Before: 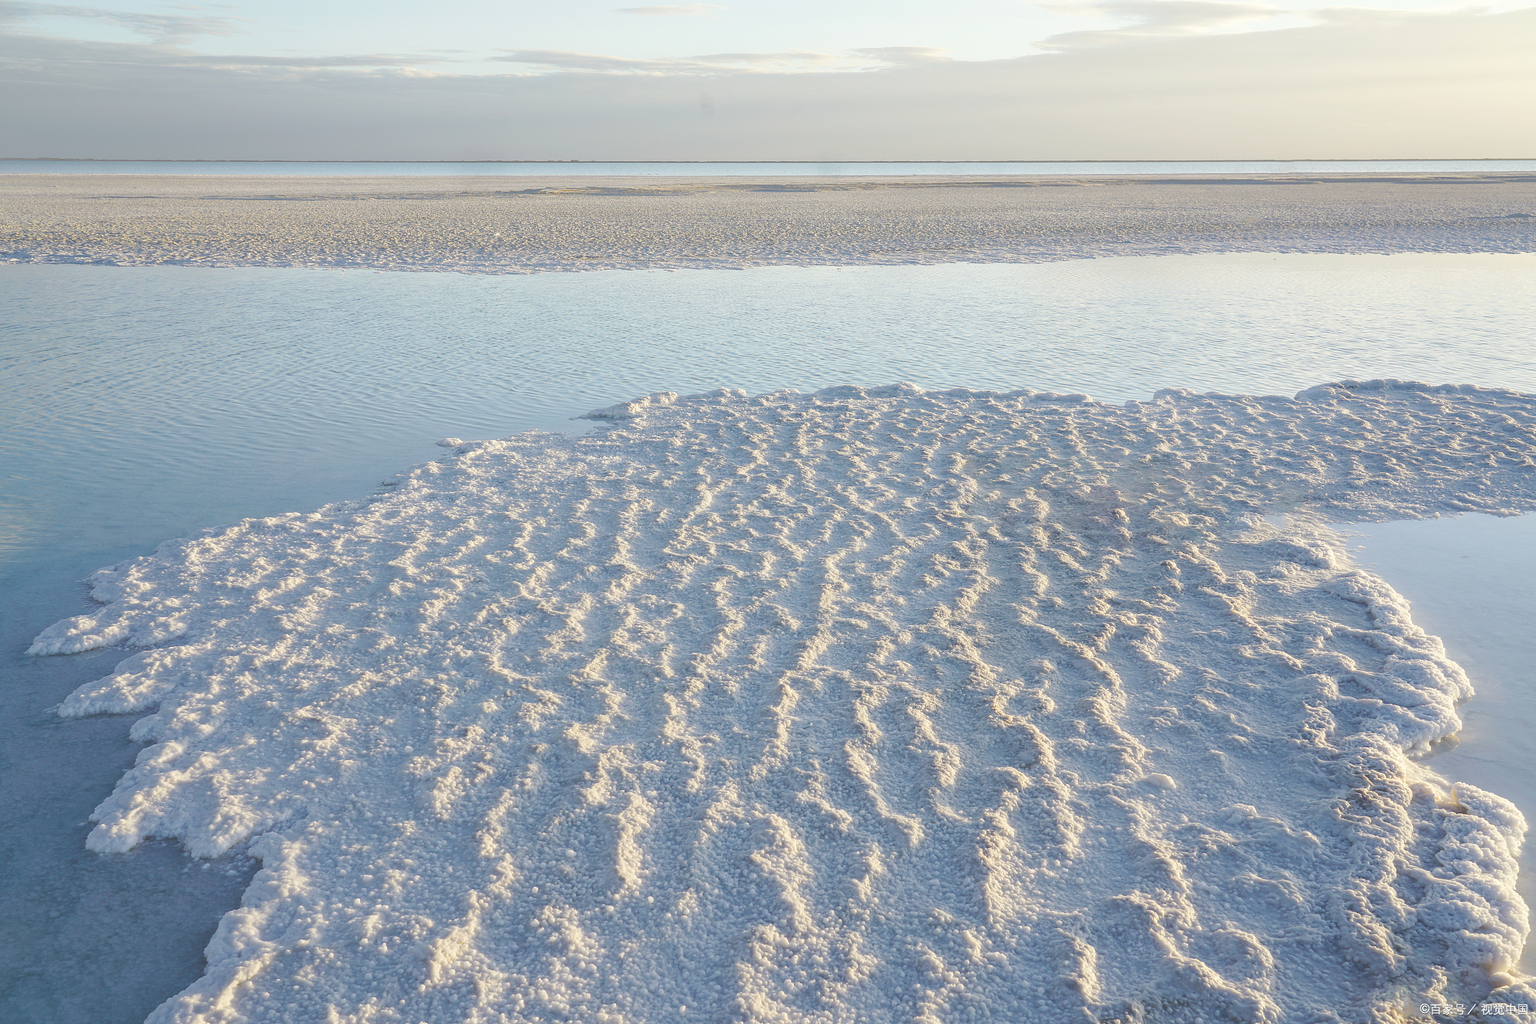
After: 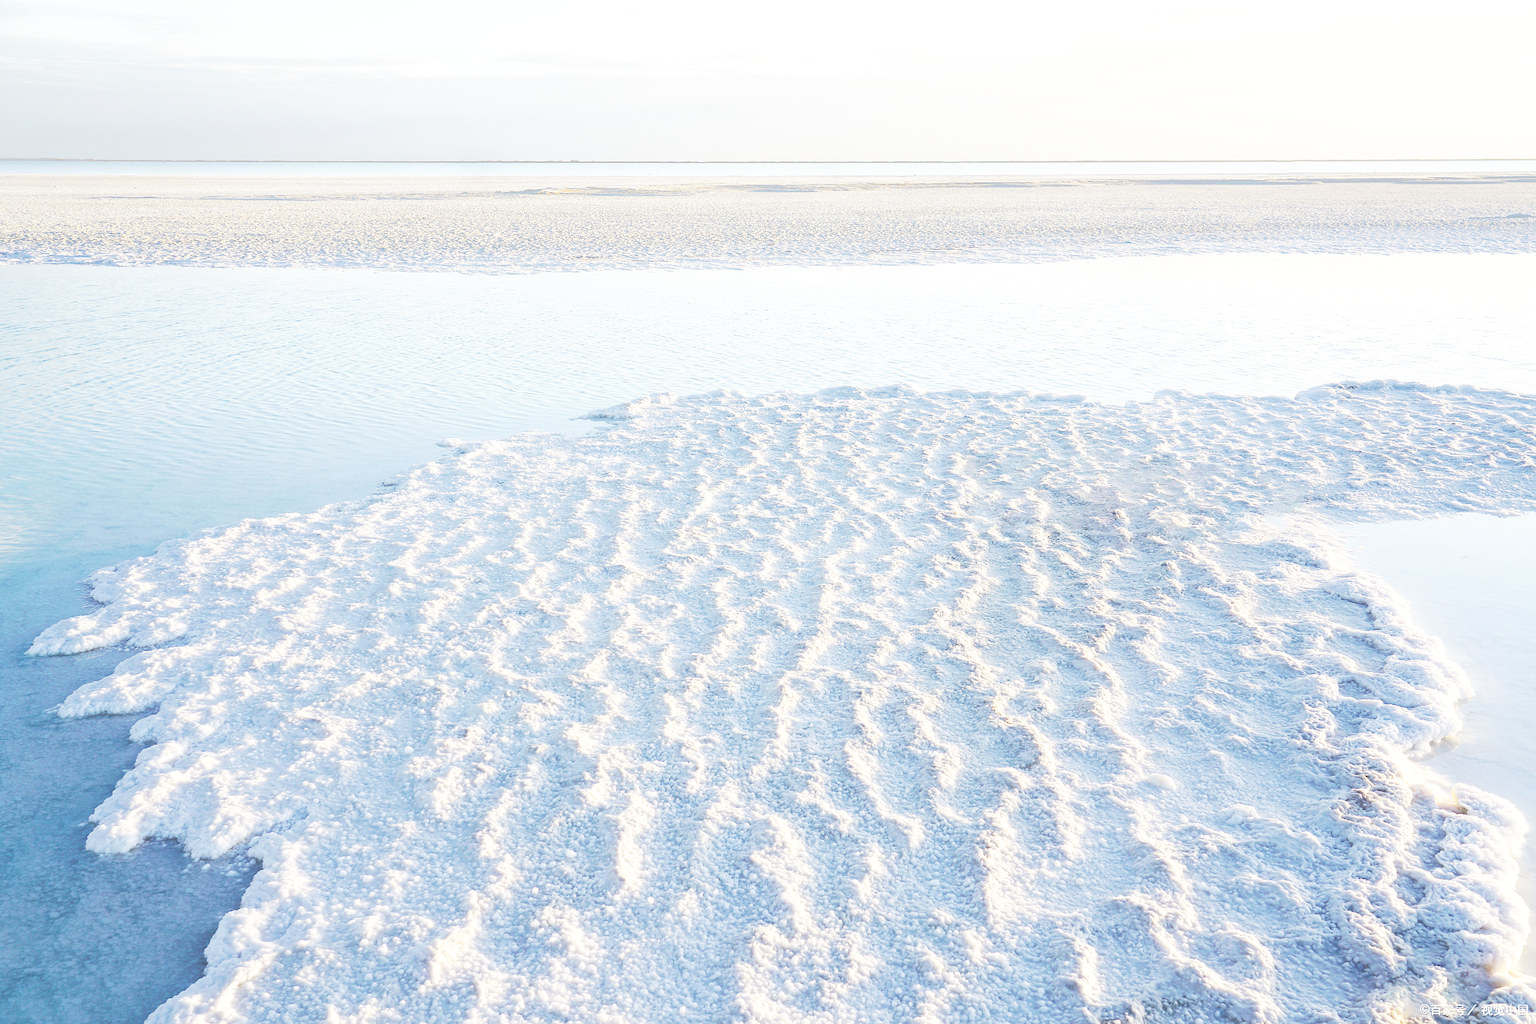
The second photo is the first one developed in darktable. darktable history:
contrast brightness saturation: saturation -0.045
levels: levels [0.016, 0.5, 0.996]
base curve: curves: ch0 [(0, 0) (0.007, 0.004) (0.027, 0.03) (0.046, 0.07) (0.207, 0.54) (0.442, 0.872) (0.673, 0.972) (1, 1)], preserve colors none
